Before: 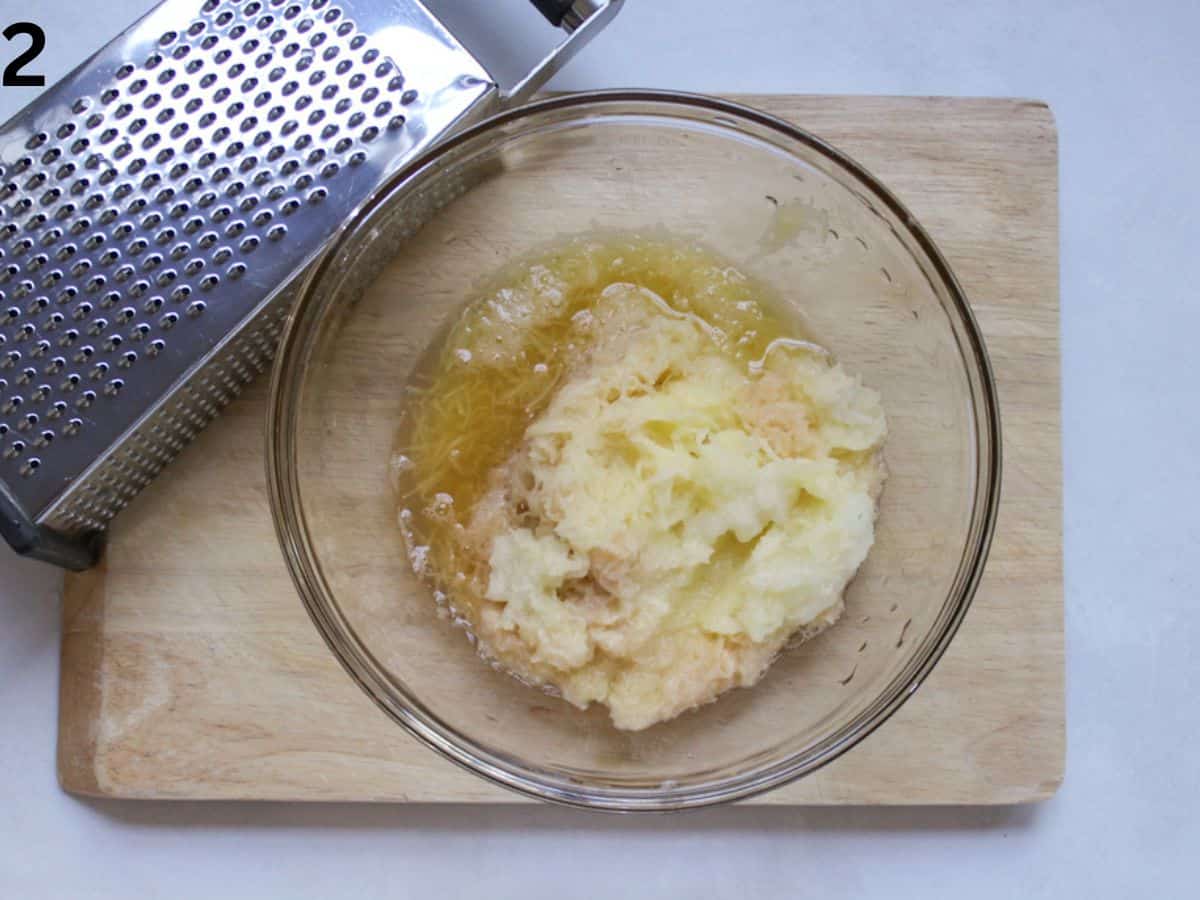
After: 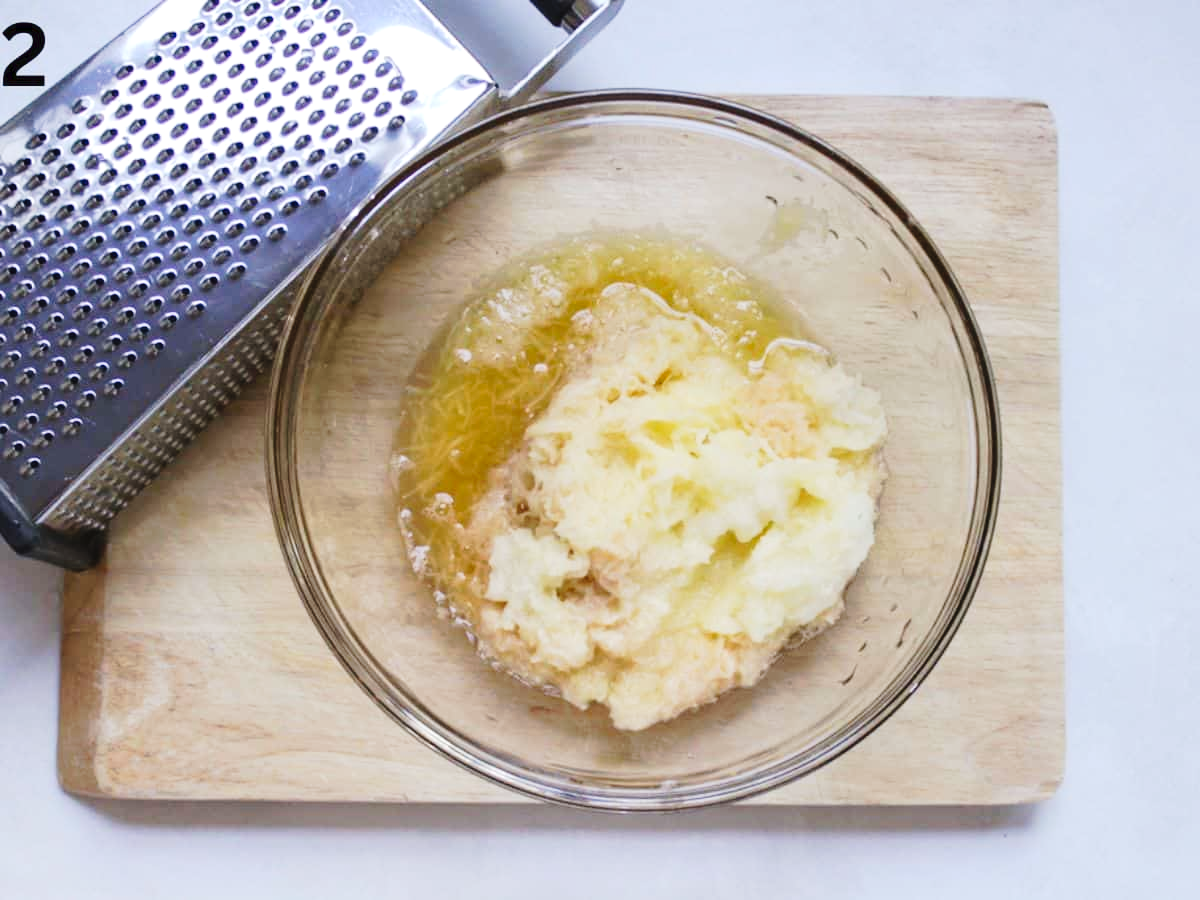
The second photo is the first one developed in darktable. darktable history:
exposure: exposure 0.202 EV, compensate highlight preservation false
tone curve: curves: ch0 [(0, 0) (0.003, 0.024) (0.011, 0.032) (0.025, 0.041) (0.044, 0.054) (0.069, 0.069) (0.1, 0.09) (0.136, 0.116) (0.177, 0.162) (0.224, 0.213) (0.277, 0.278) (0.335, 0.359) (0.399, 0.447) (0.468, 0.543) (0.543, 0.621) (0.623, 0.717) (0.709, 0.807) (0.801, 0.876) (0.898, 0.934) (1, 1)], preserve colors none
